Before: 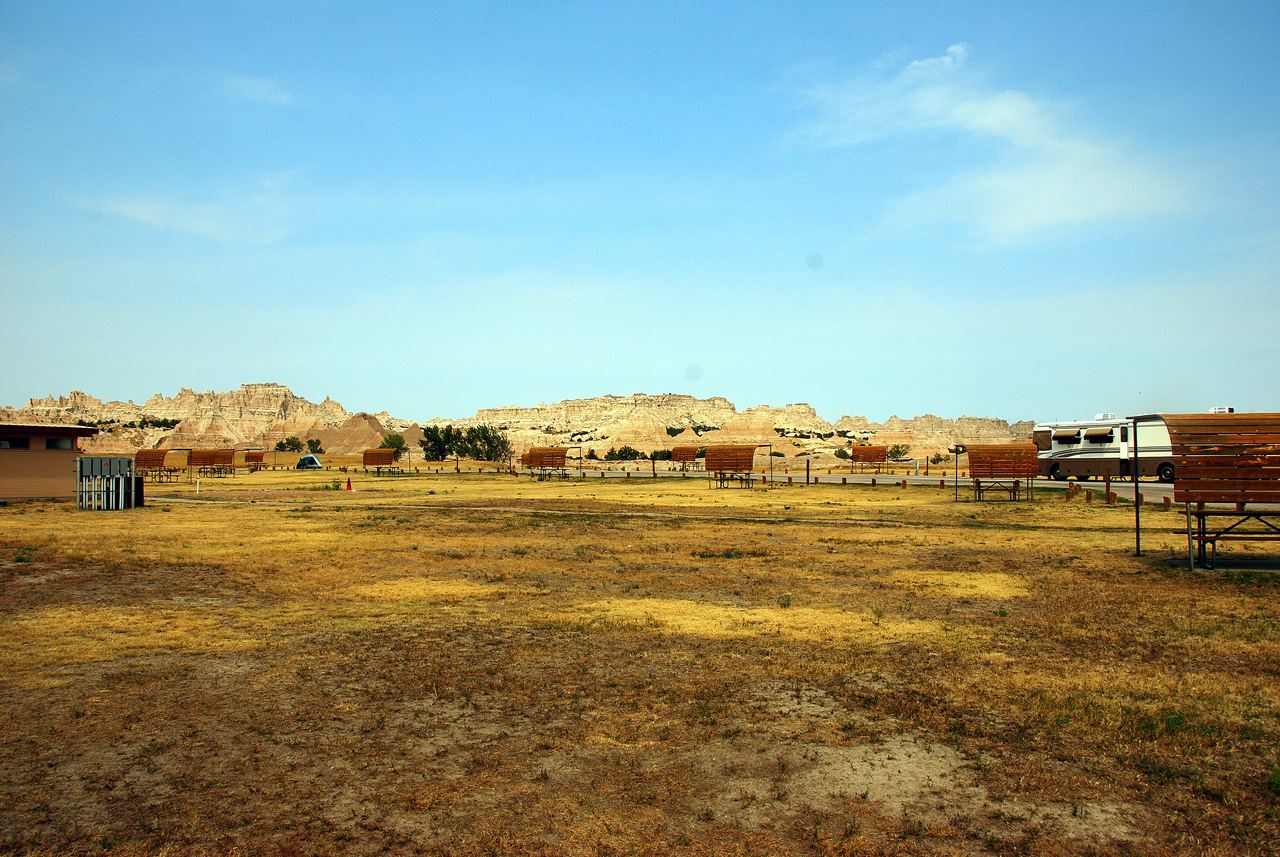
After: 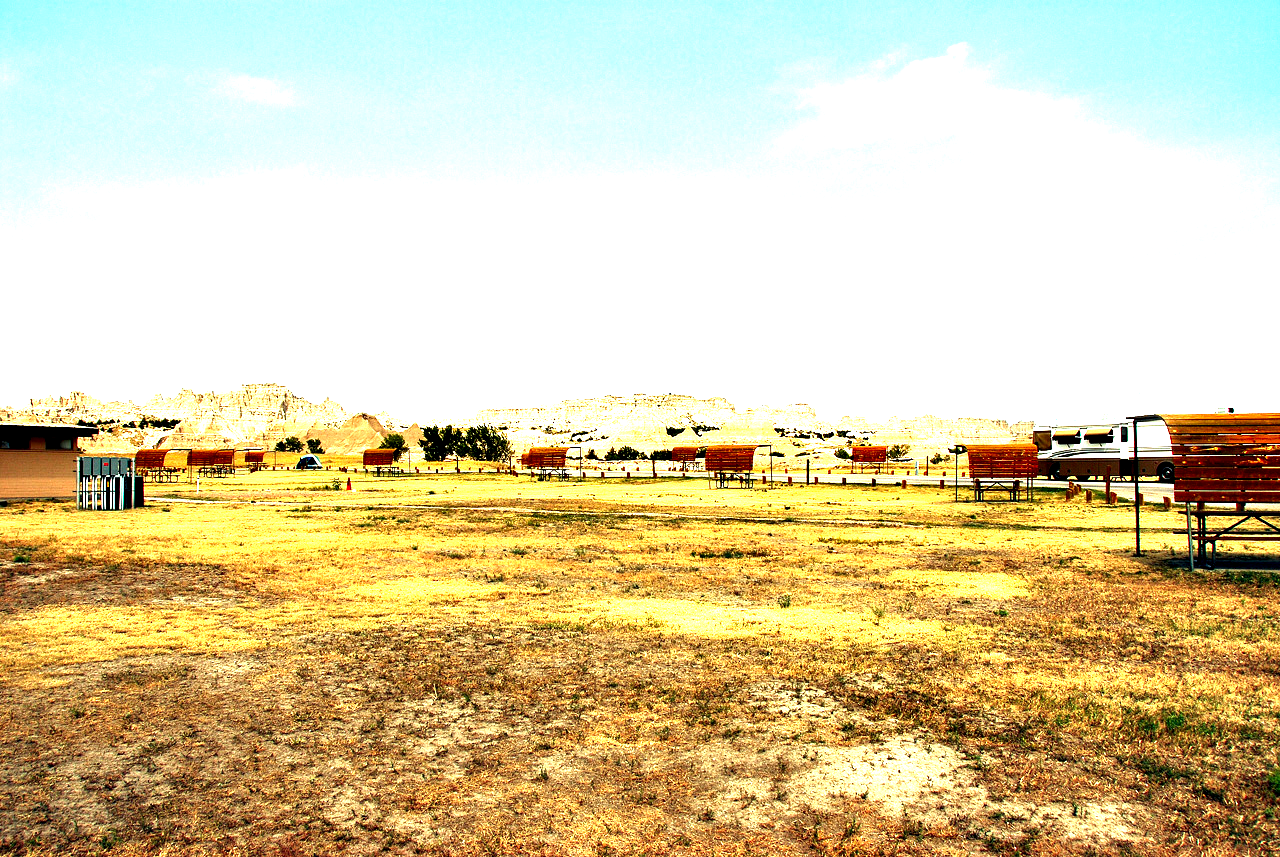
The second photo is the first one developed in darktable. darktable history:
contrast equalizer: y [[0.6 ×6], [0.55 ×6], [0 ×6], [0 ×6], [0 ×6]]
exposure: black level correction 0, exposure 0.5 EV, compensate exposure bias true, compensate highlight preservation false
